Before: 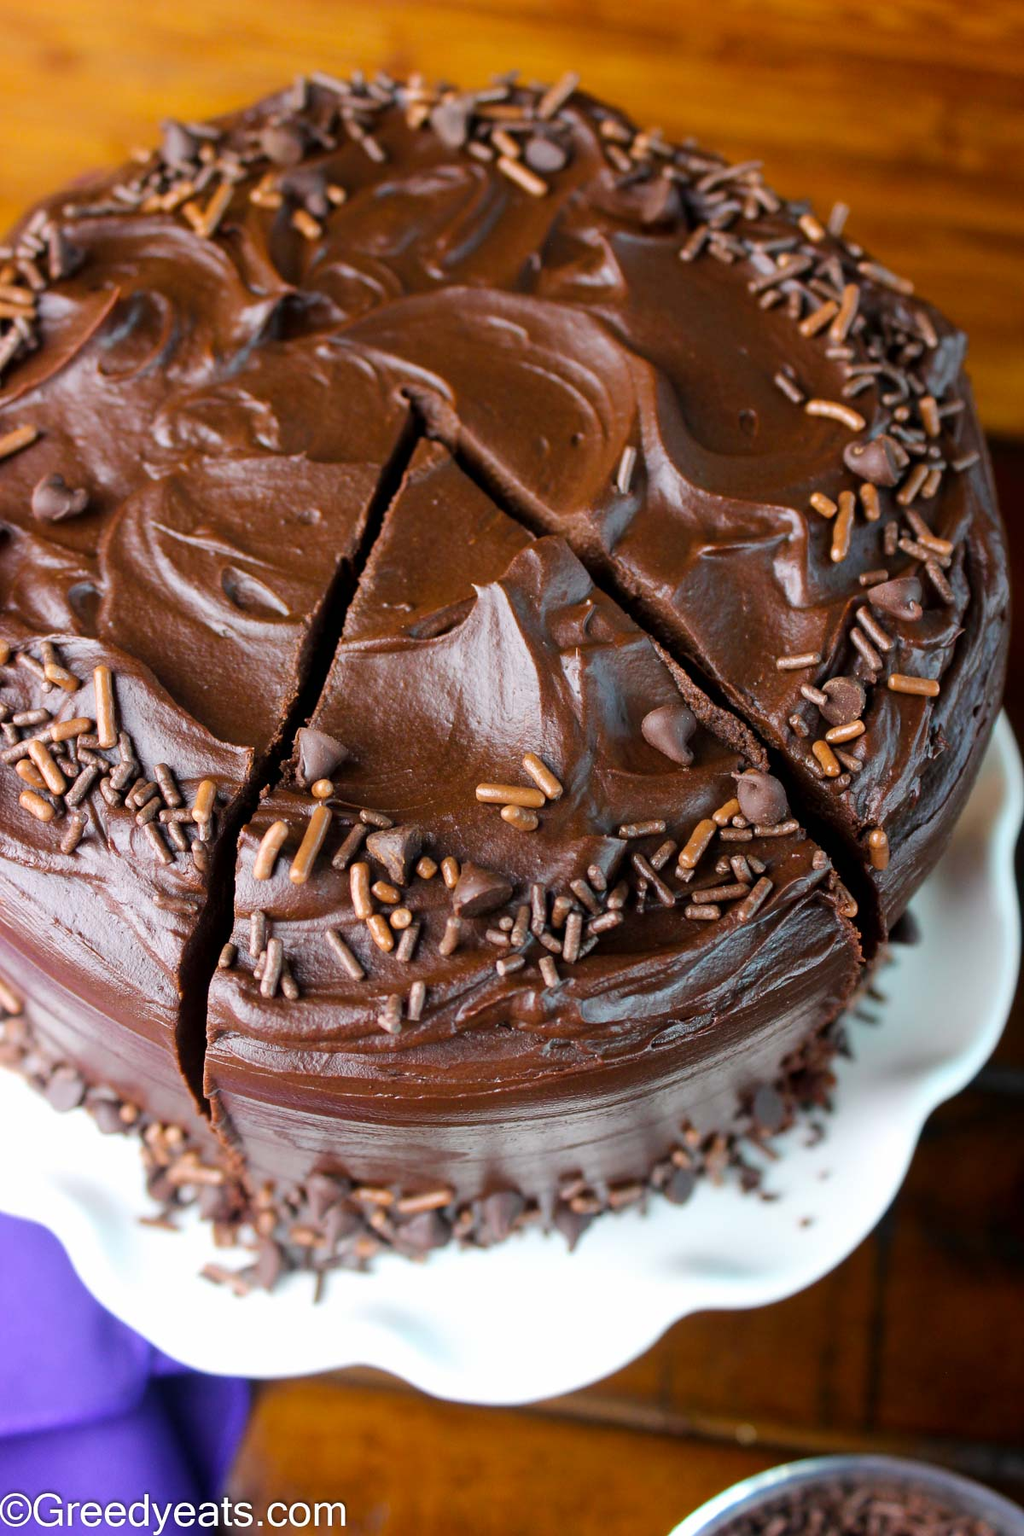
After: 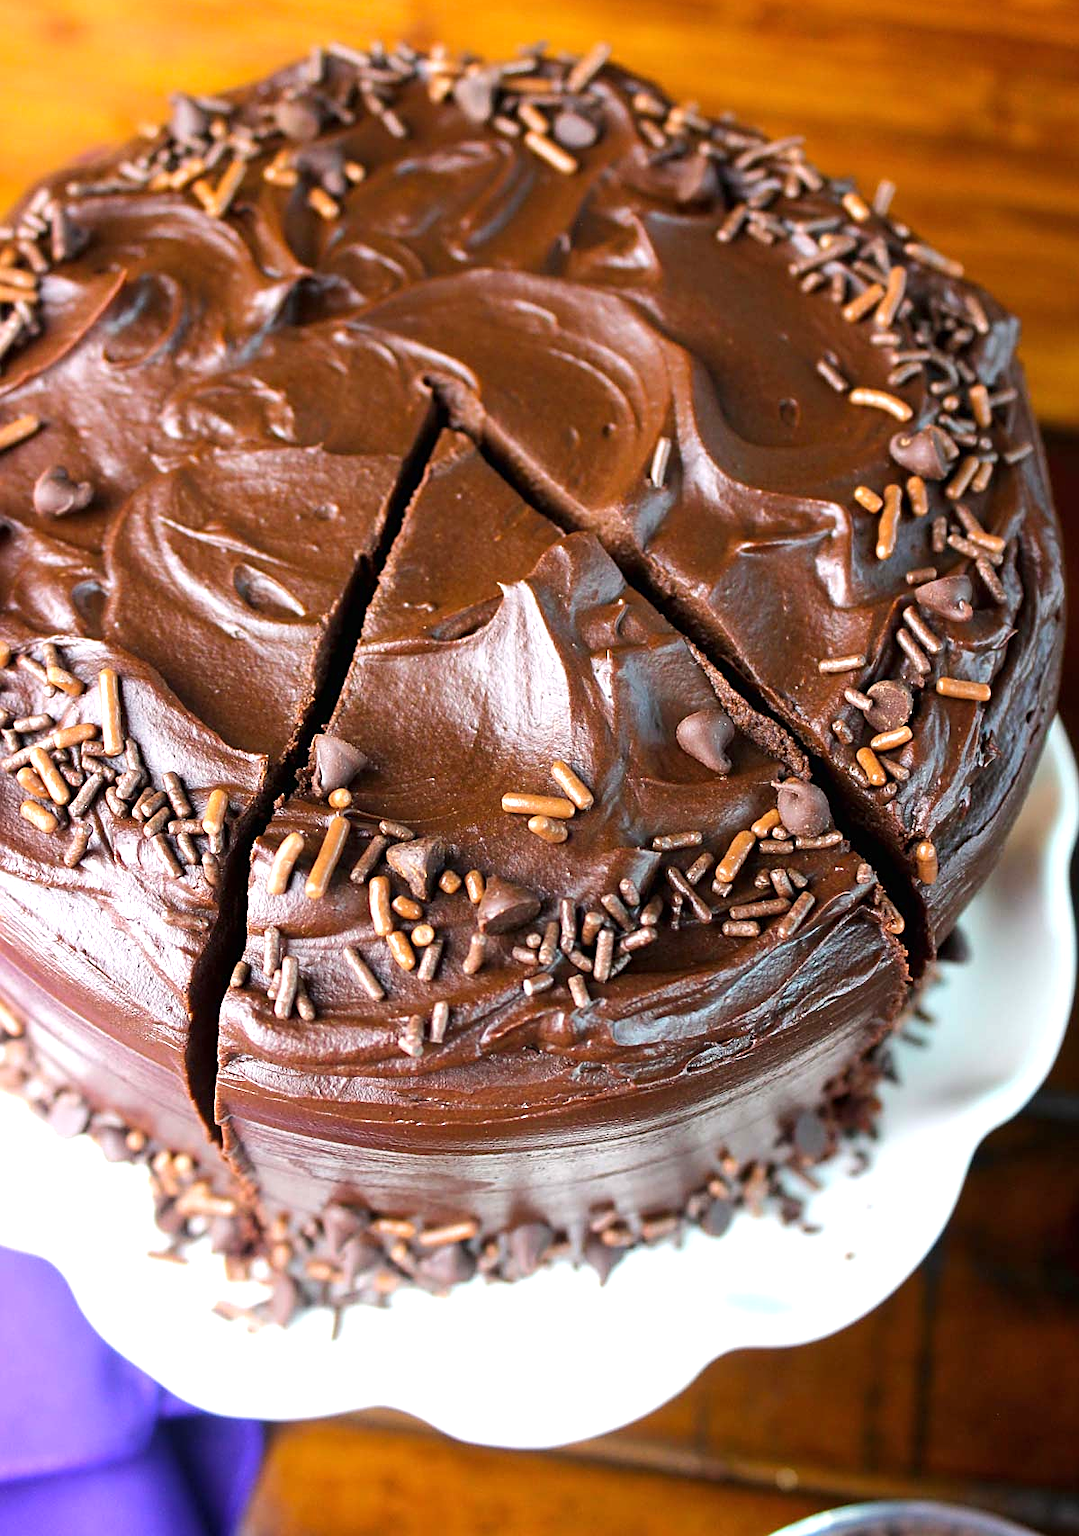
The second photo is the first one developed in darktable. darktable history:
crop and rotate: top 2.095%, bottom 3.053%
tone equalizer: edges refinement/feathering 500, mask exposure compensation -1.57 EV, preserve details no
exposure: black level correction 0, exposure 0.697 EV, compensate exposure bias true, compensate highlight preservation false
sharpen: on, module defaults
